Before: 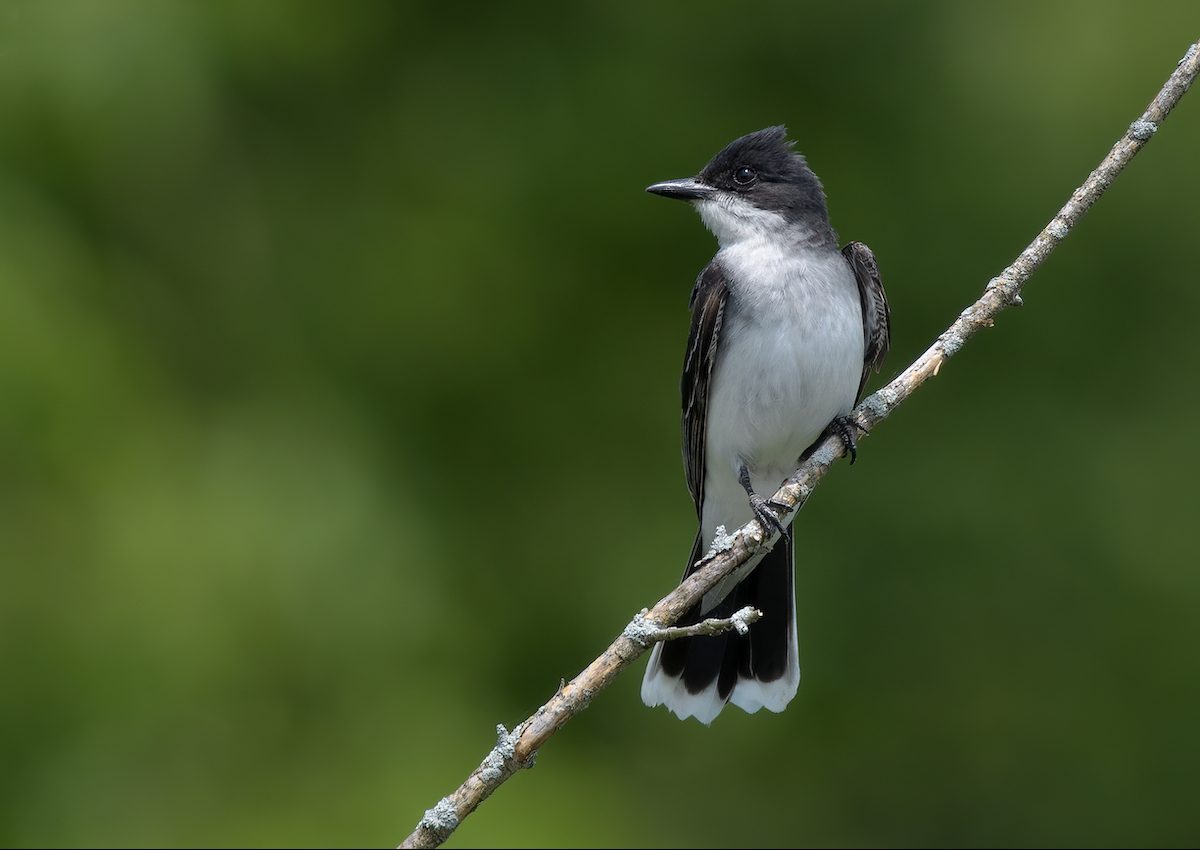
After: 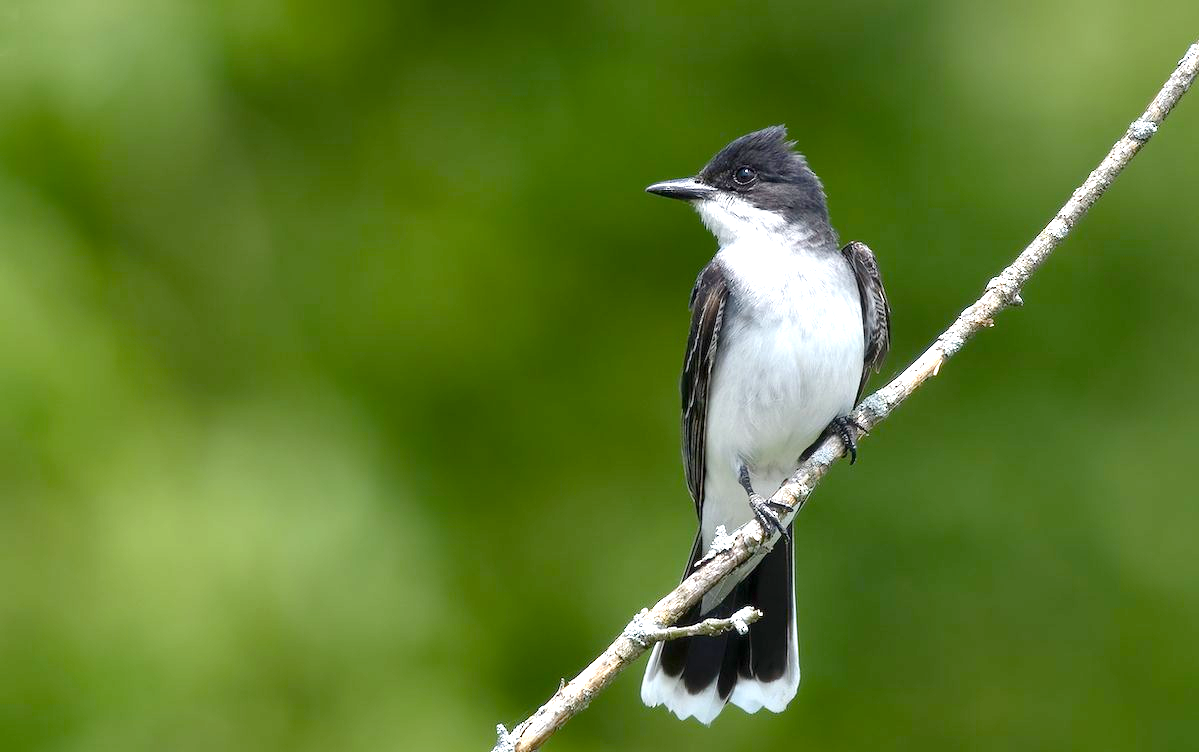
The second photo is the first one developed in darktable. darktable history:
crop and rotate: top 0%, bottom 11.49%
exposure: black level correction 0, exposure 1.35 EV, compensate exposure bias true, compensate highlight preservation false
color balance rgb: perceptual saturation grading › global saturation 20%, perceptual saturation grading › highlights -25%, perceptual saturation grading › shadows 50%, global vibrance -25%
